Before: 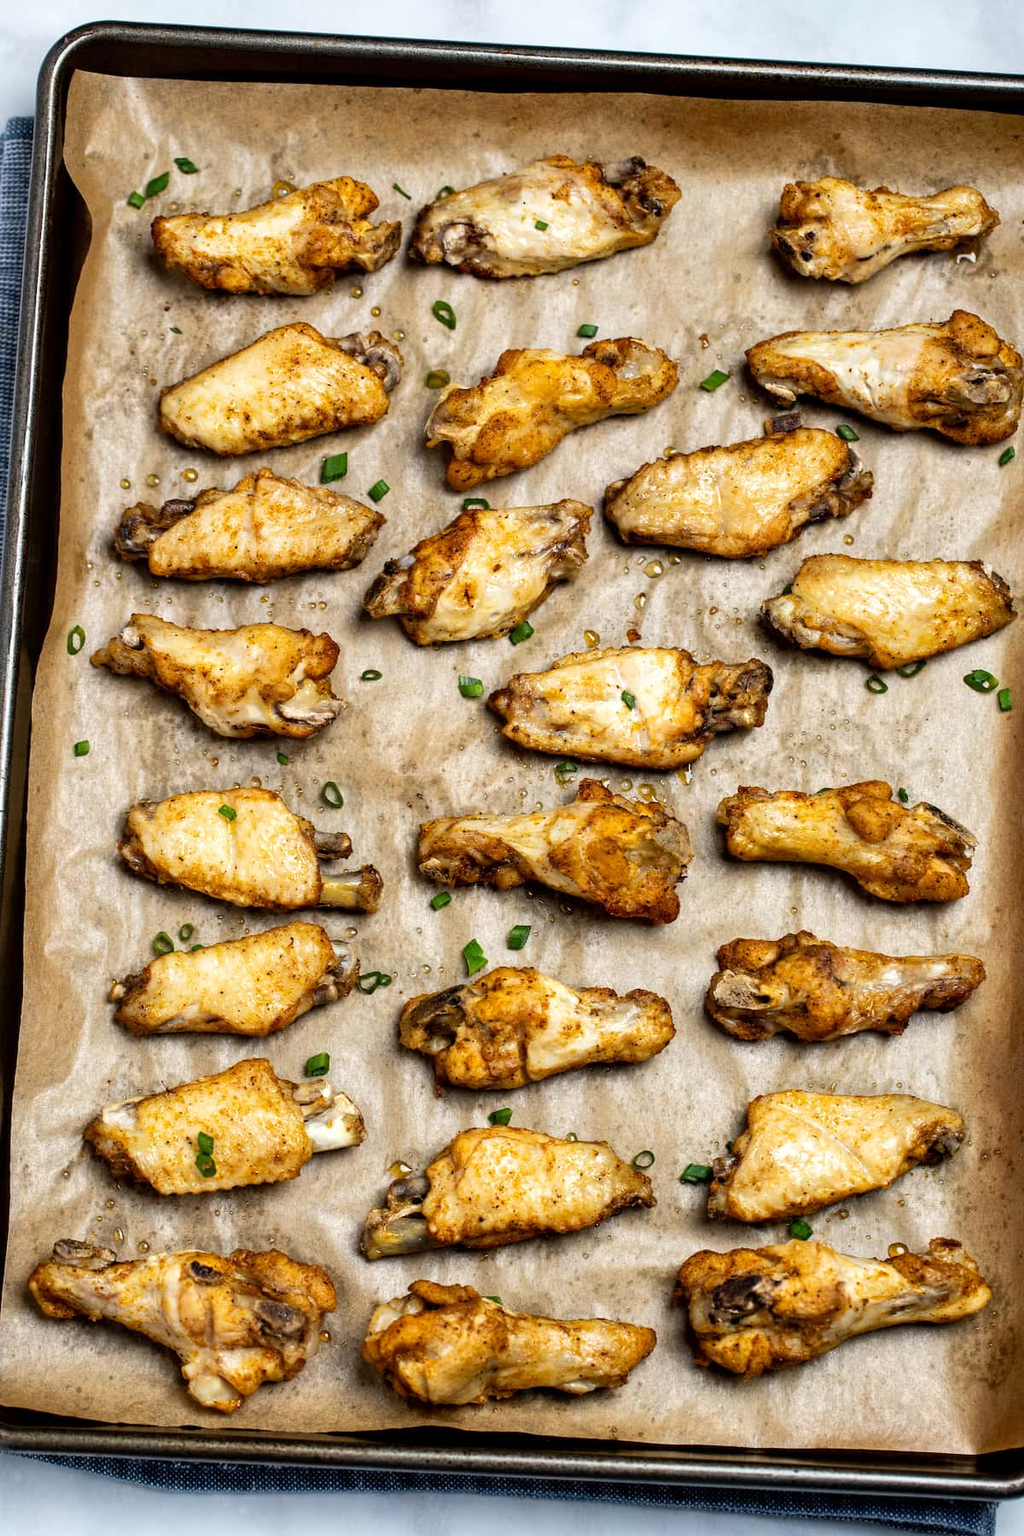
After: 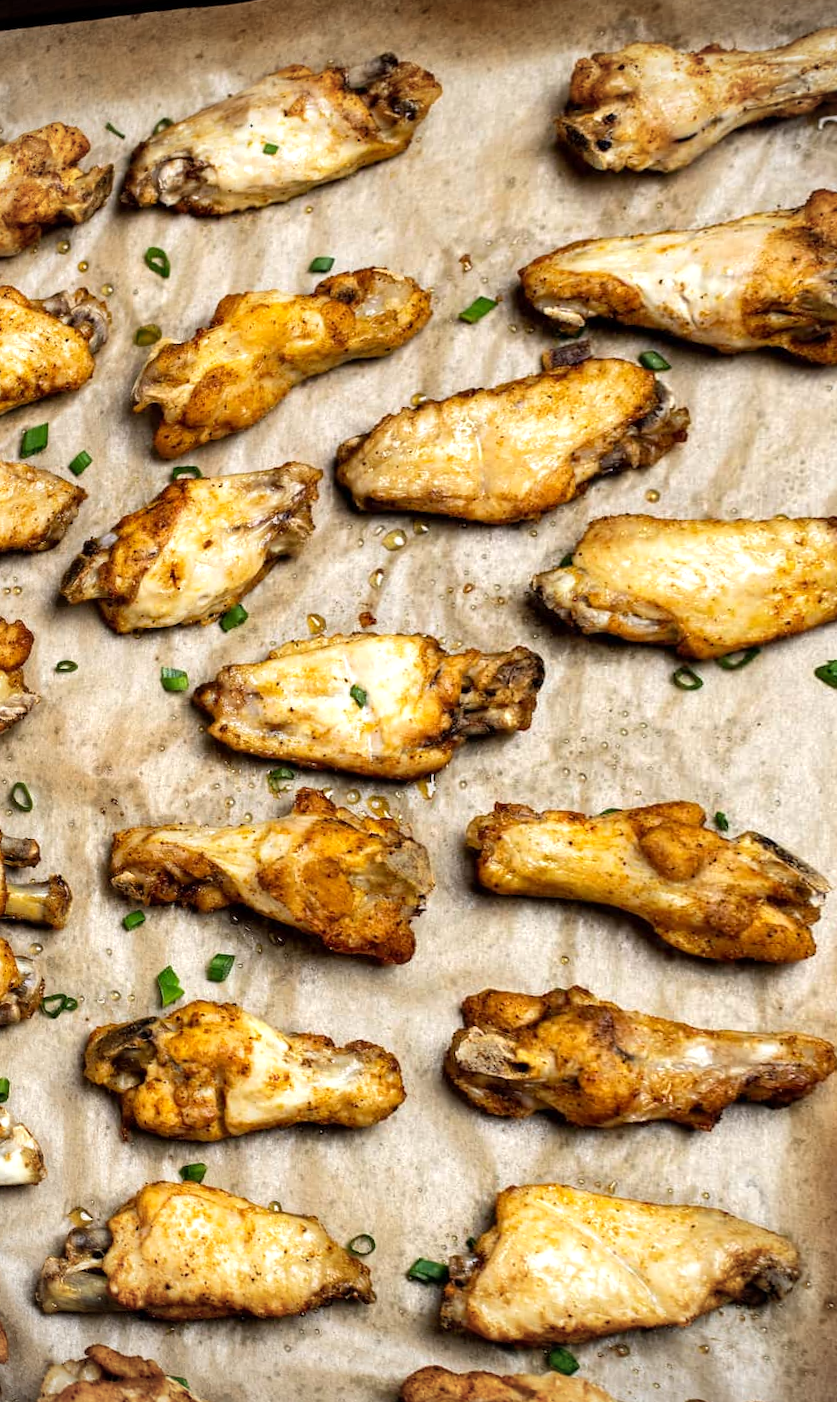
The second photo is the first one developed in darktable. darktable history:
rotate and perspective: rotation 1.69°, lens shift (vertical) -0.023, lens shift (horizontal) -0.291, crop left 0.025, crop right 0.988, crop top 0.092, crop bottom 0.842
vignetting: fall-off radius 60.92%
crop and rotate: left 24.034%, top 2.838%, right 6.406%, bottom 6.299%
levels: levels [0, 0.476, 0.951]
